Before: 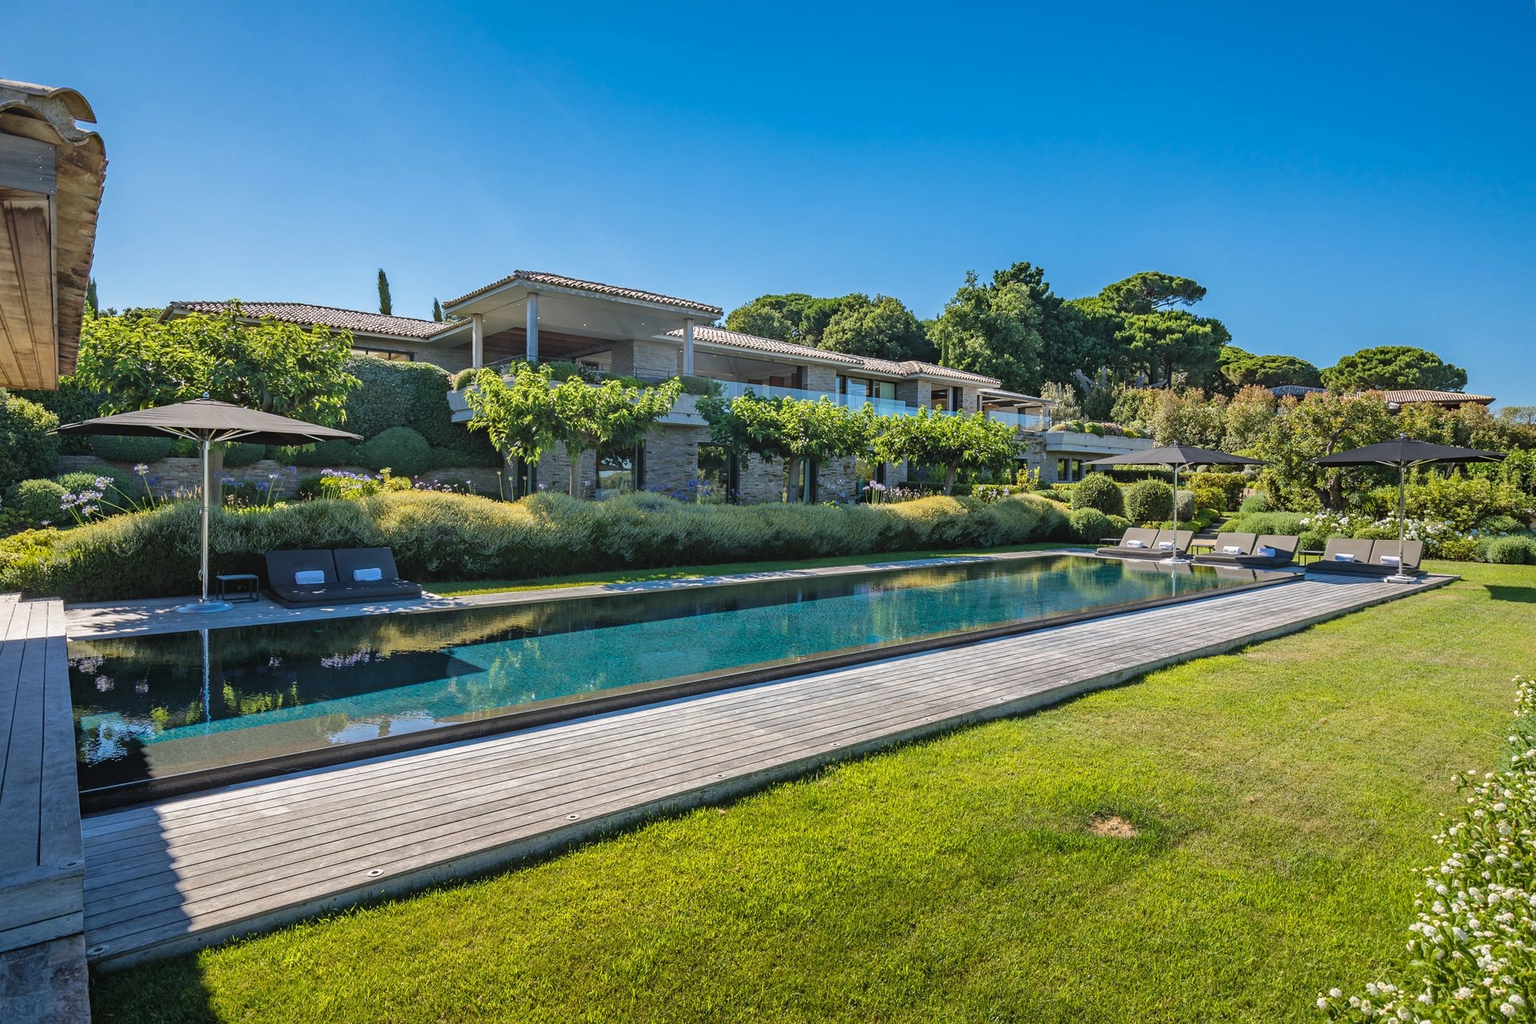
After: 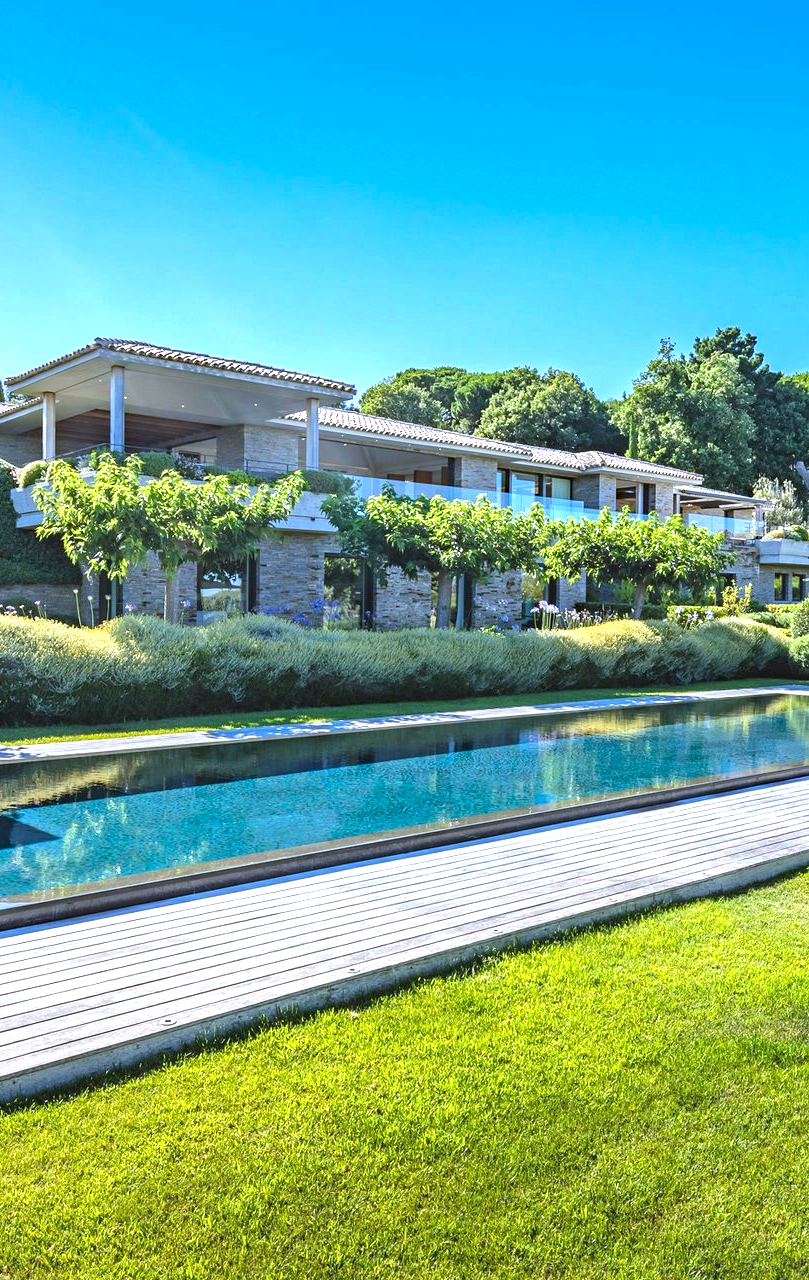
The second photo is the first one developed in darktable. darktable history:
exposure: exposure 1 EV, compensate highlight preservation false
white balance: red 0.926, green 1.003, blue 1.133
crop: left 28.583%, right 29.231%
haze removal: compatibility mode true, adaptive false
